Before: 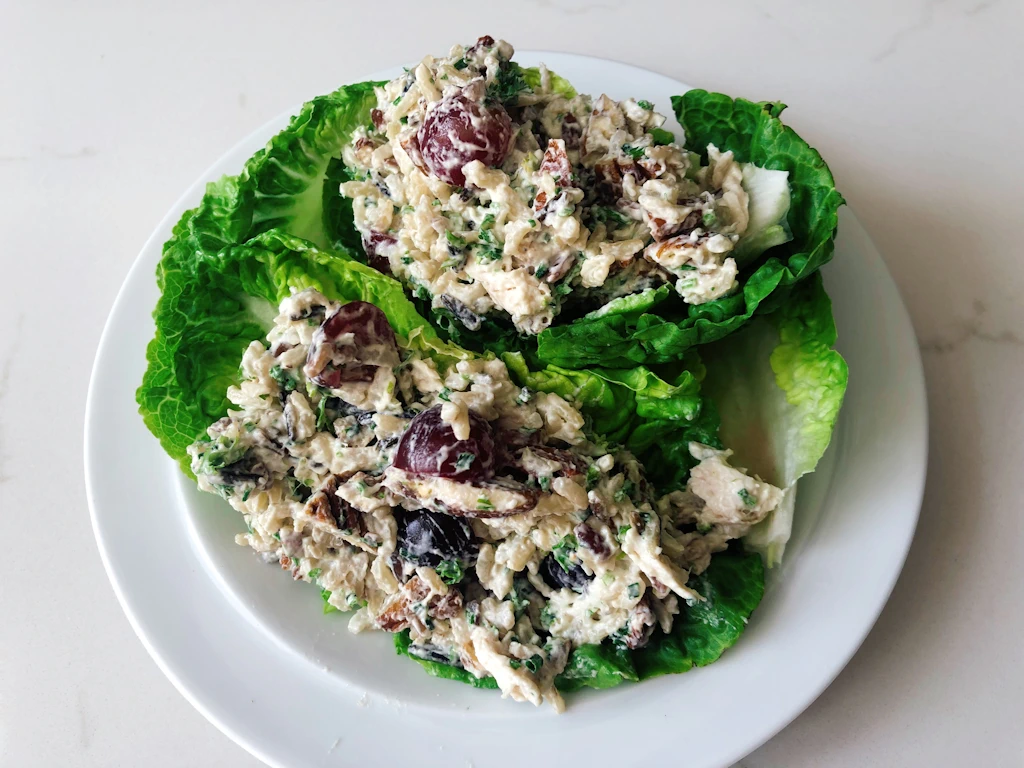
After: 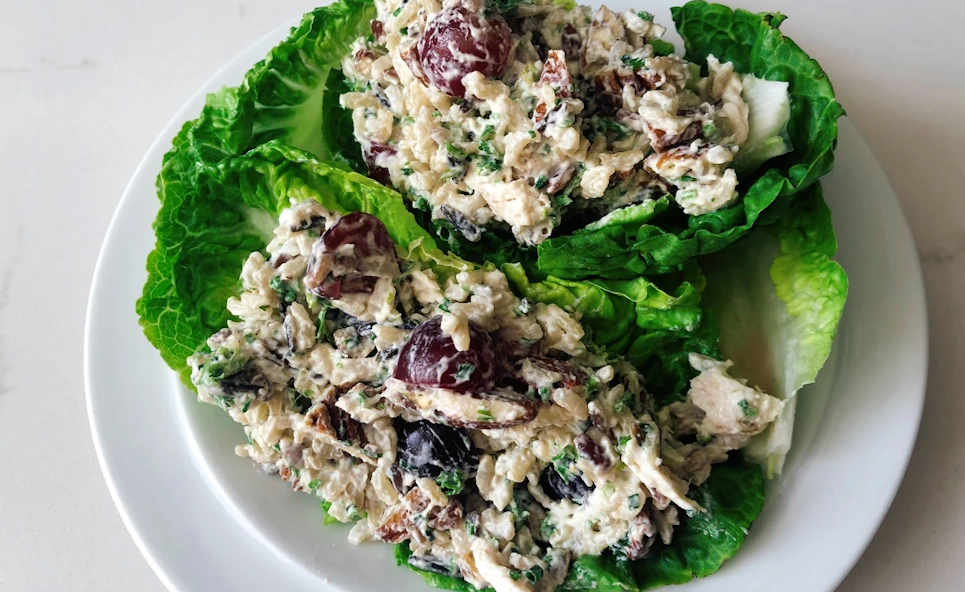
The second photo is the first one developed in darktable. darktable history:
shadows and highlights: shadows 29.61, highlights -30.47, low approximation 0.01, soften with gaussian
crop and rotate: angle 0.03°, top 11.643%, right 5.651%, bottom 11.189%
